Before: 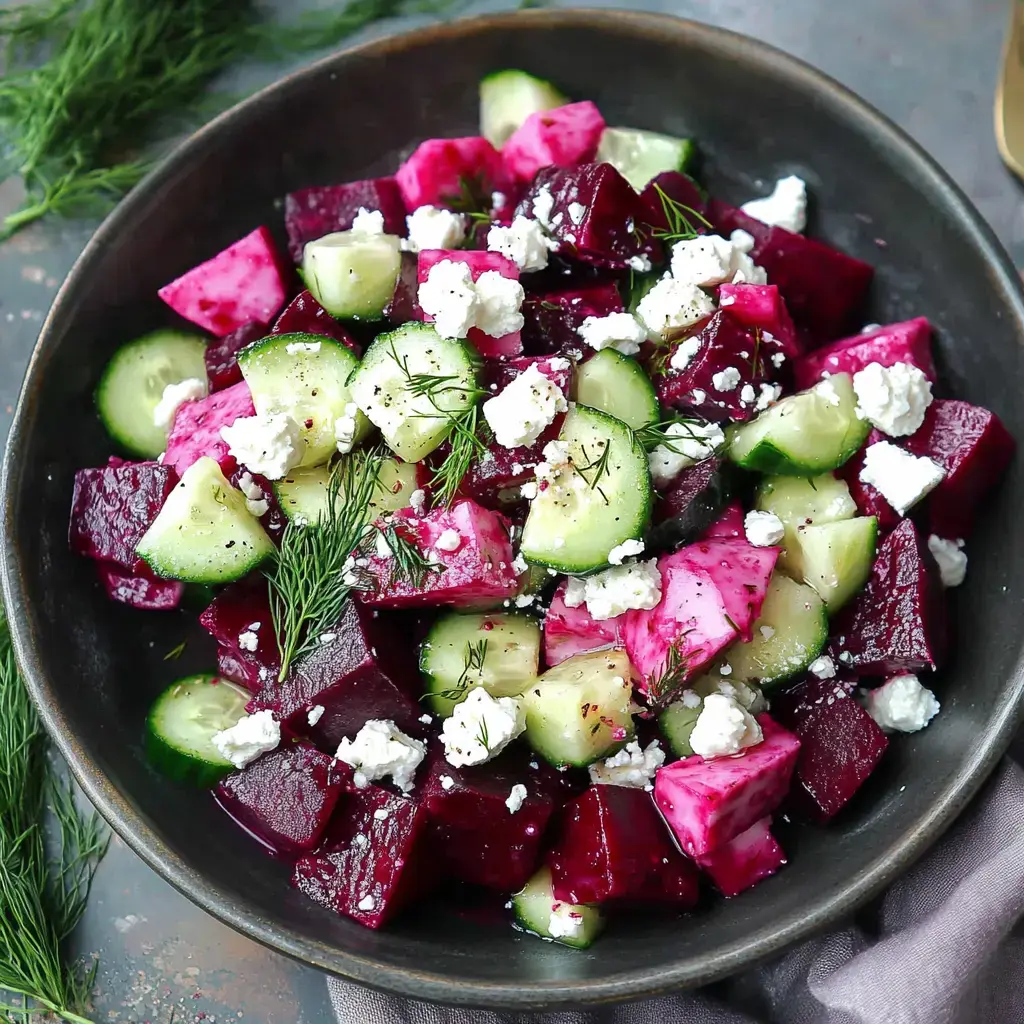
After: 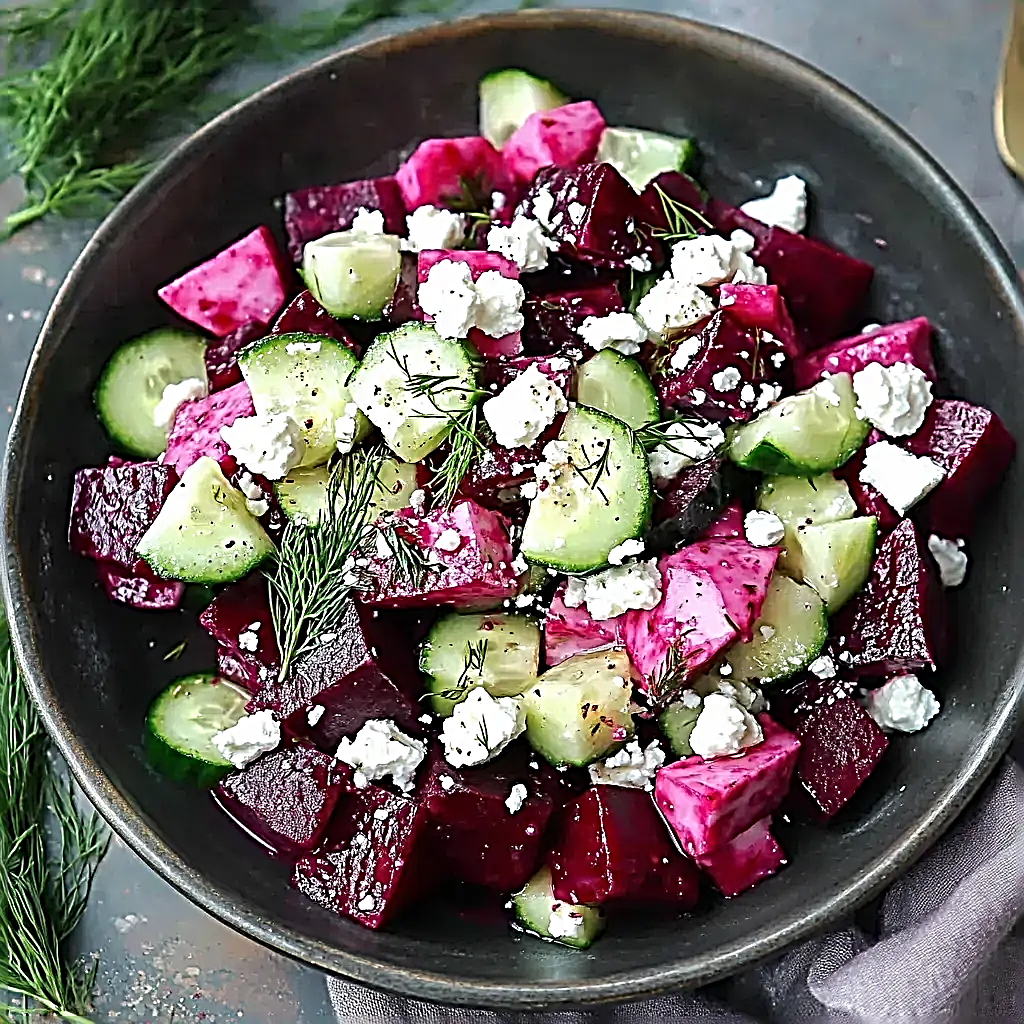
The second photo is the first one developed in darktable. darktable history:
sharpen: radius 3.195, amount 1.727
